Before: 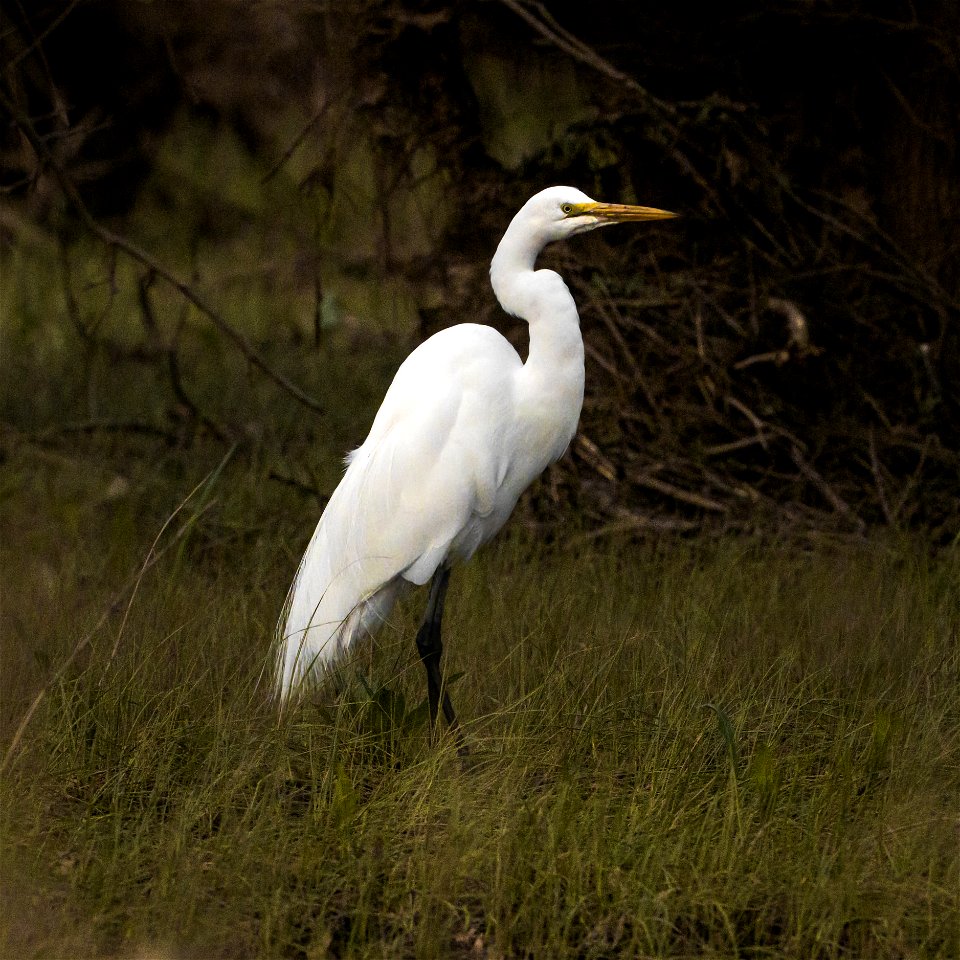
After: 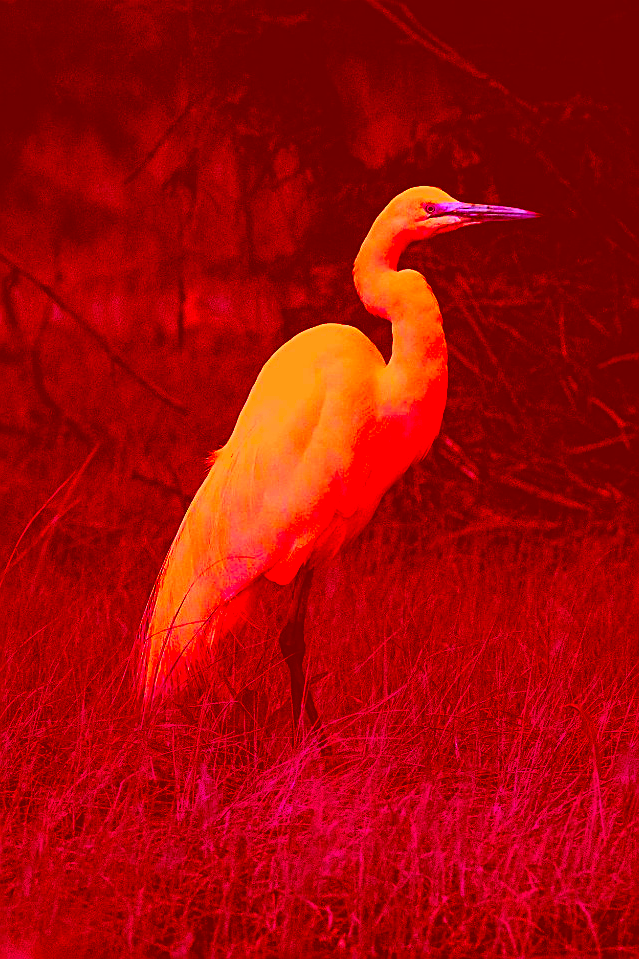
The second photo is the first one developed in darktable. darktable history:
crop and rotate: left 14.292%, right 19.064%
velvia: on, module defaults
color correction: highlights a* -39.66, highlights b* -39.92, shadows a* -39.39, shadows b* -39.32, saturation -2.98
sharpen: on, module defaults
